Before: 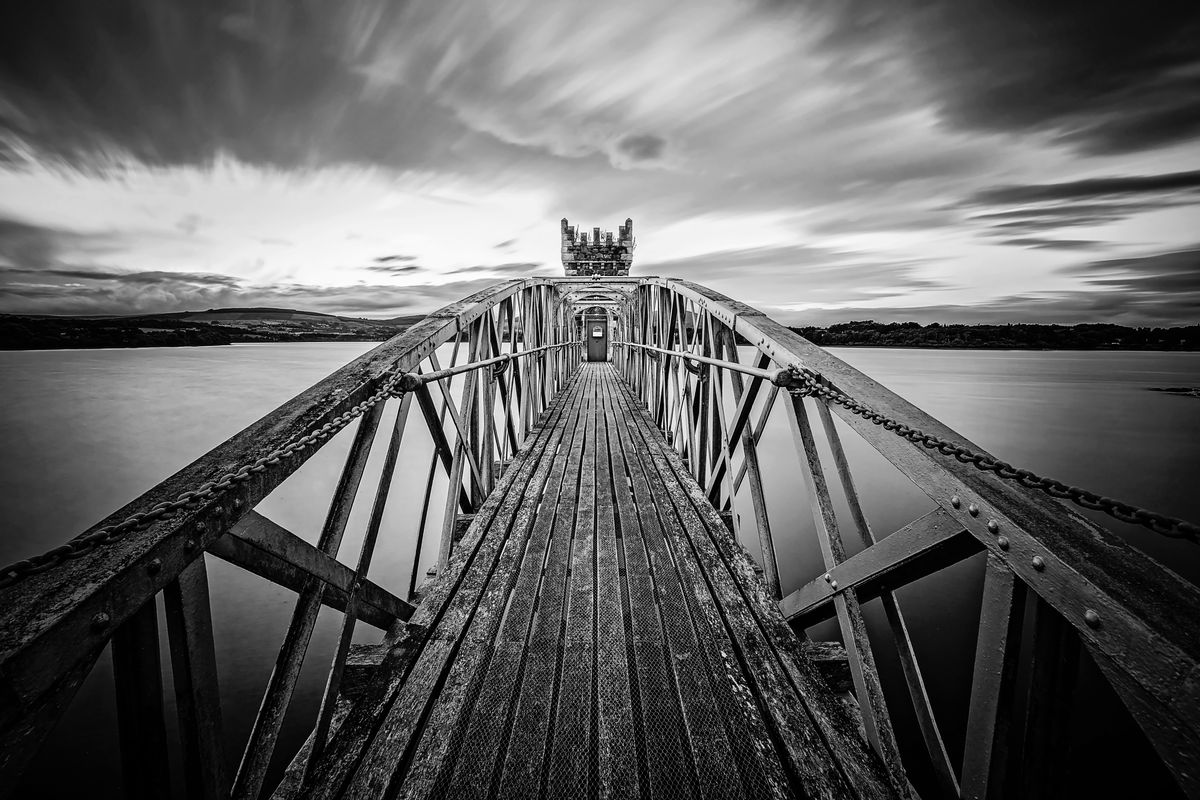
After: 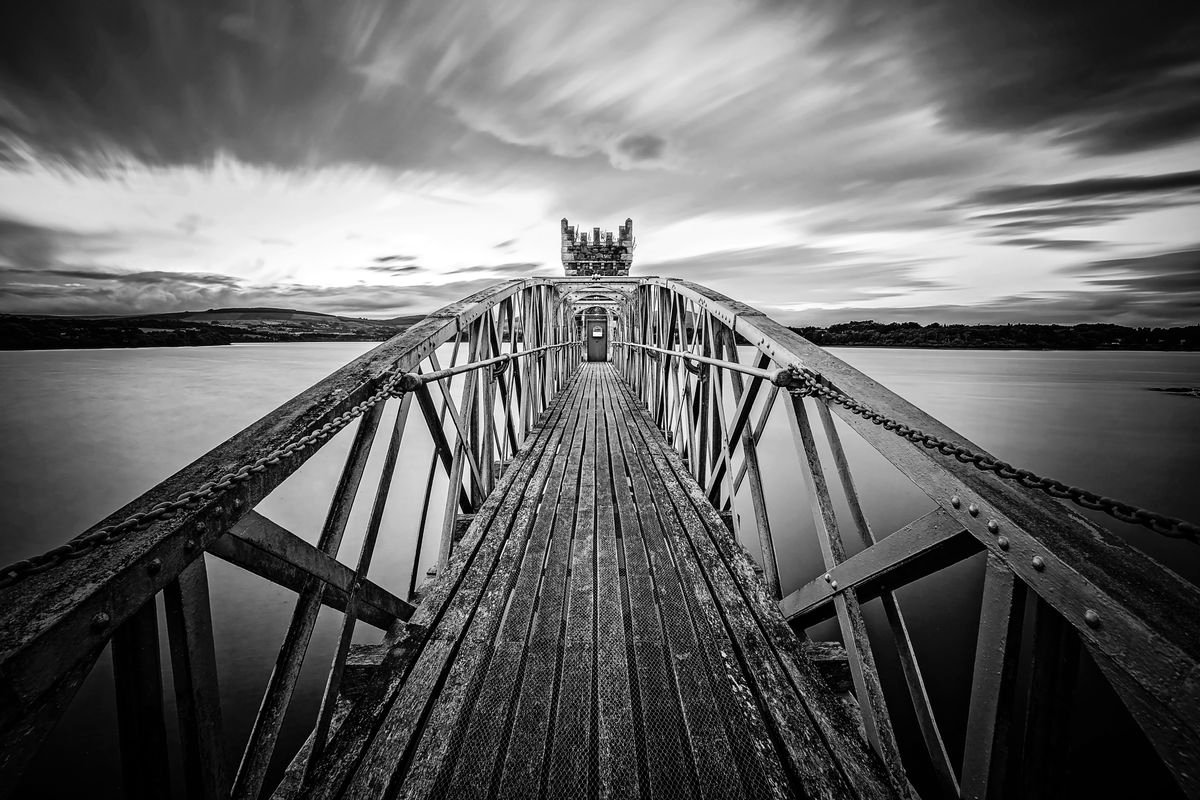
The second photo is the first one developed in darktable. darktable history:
exposure: exposure 0.081 EV, compensate highlight preservation false
velvia: on, module defaults
